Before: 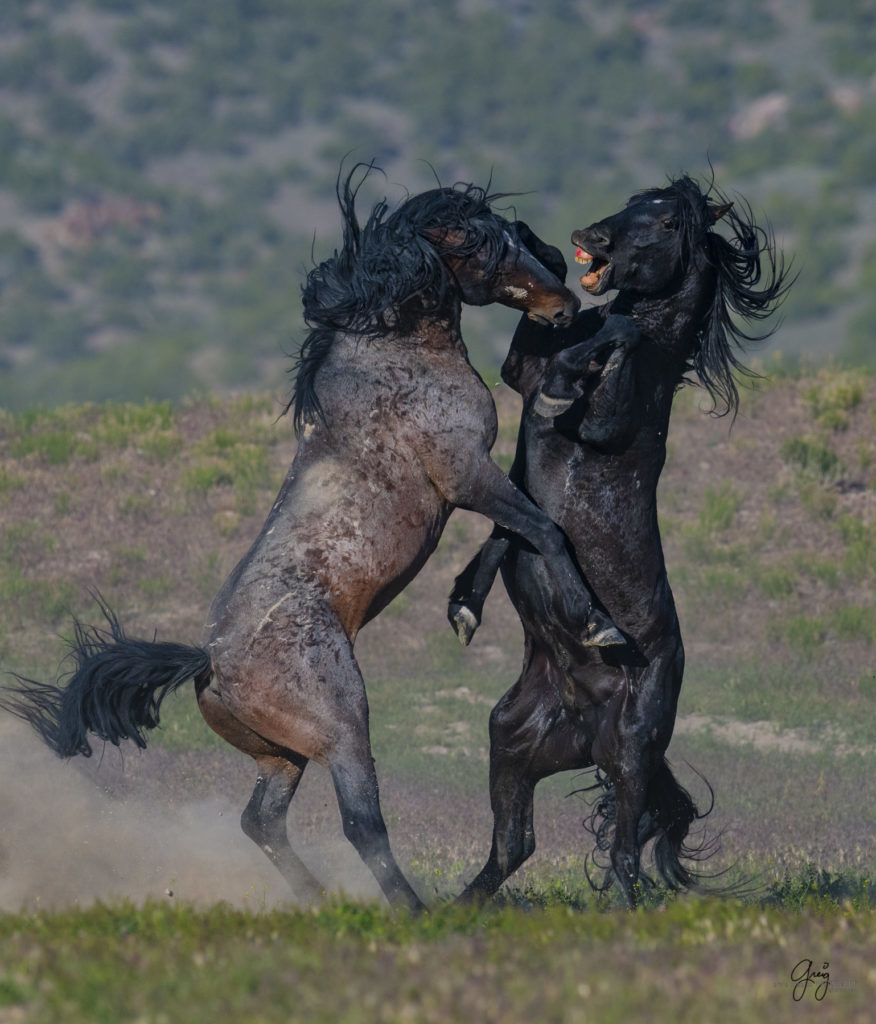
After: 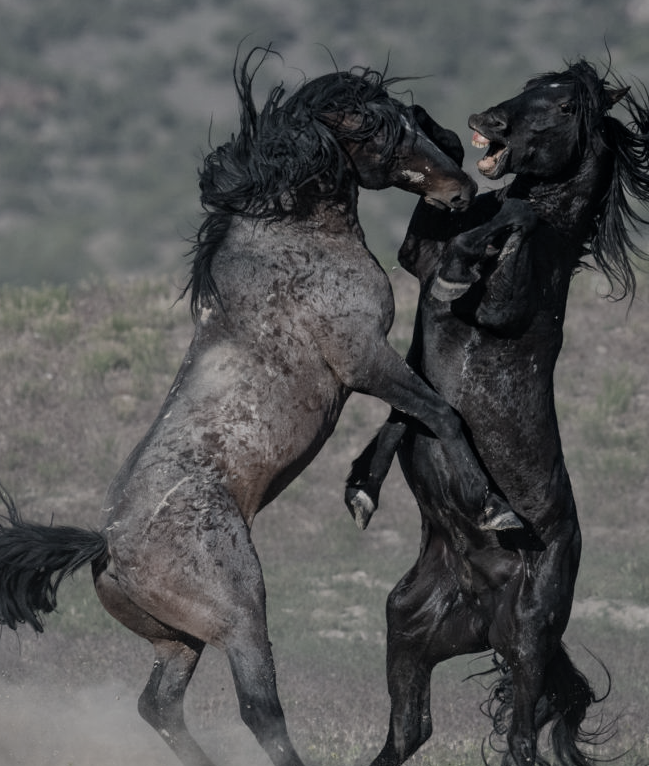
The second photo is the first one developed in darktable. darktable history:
crop and rotate: left 11.908%, top 11.392%, right 13.973%, bottom 13.796%
color correction: highlights b* -0.027, saturation 0.293
